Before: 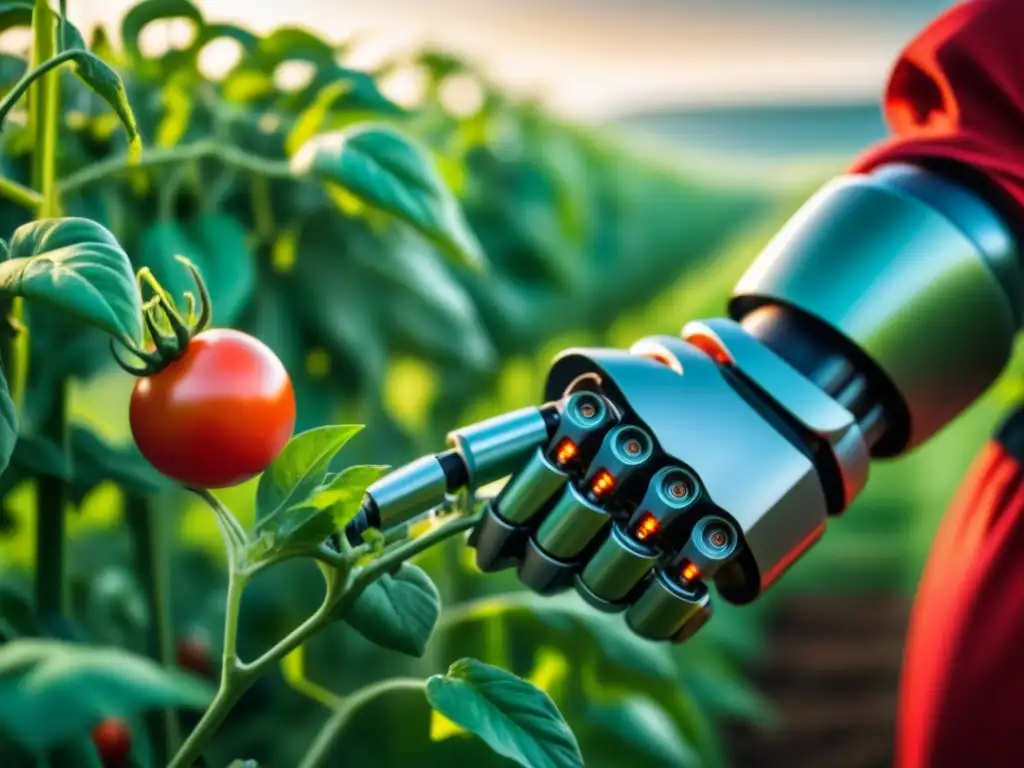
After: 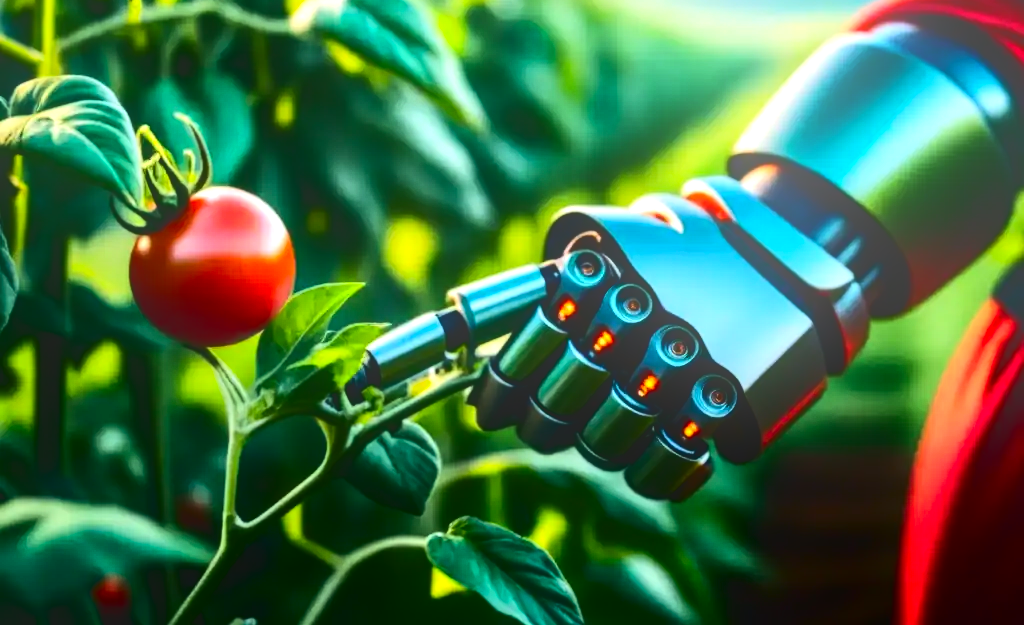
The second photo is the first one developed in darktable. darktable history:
crop and rotate: top 18.507%
tone equalizer: -8 EV -0.75 EV, -7 EV -0.7 EV, -6 EV -0.6 EV, -5 EV -0.4 EV, -3 EV 0.4 EV, -2 EV 0.6 EV, -1 EV 0.7 EV, +0 EV 0.75 EV, edges refinement/feathering 500, mask exposure compensation -1.57 EV, preserve details no
exposure: compensate highlight preservation false
local contrast: detail 110%
white balance: emerald 1
bloom: on, module defaults
contrast brightness saturation: contrast 0.24, brightness -0.24, saturation 0.14
